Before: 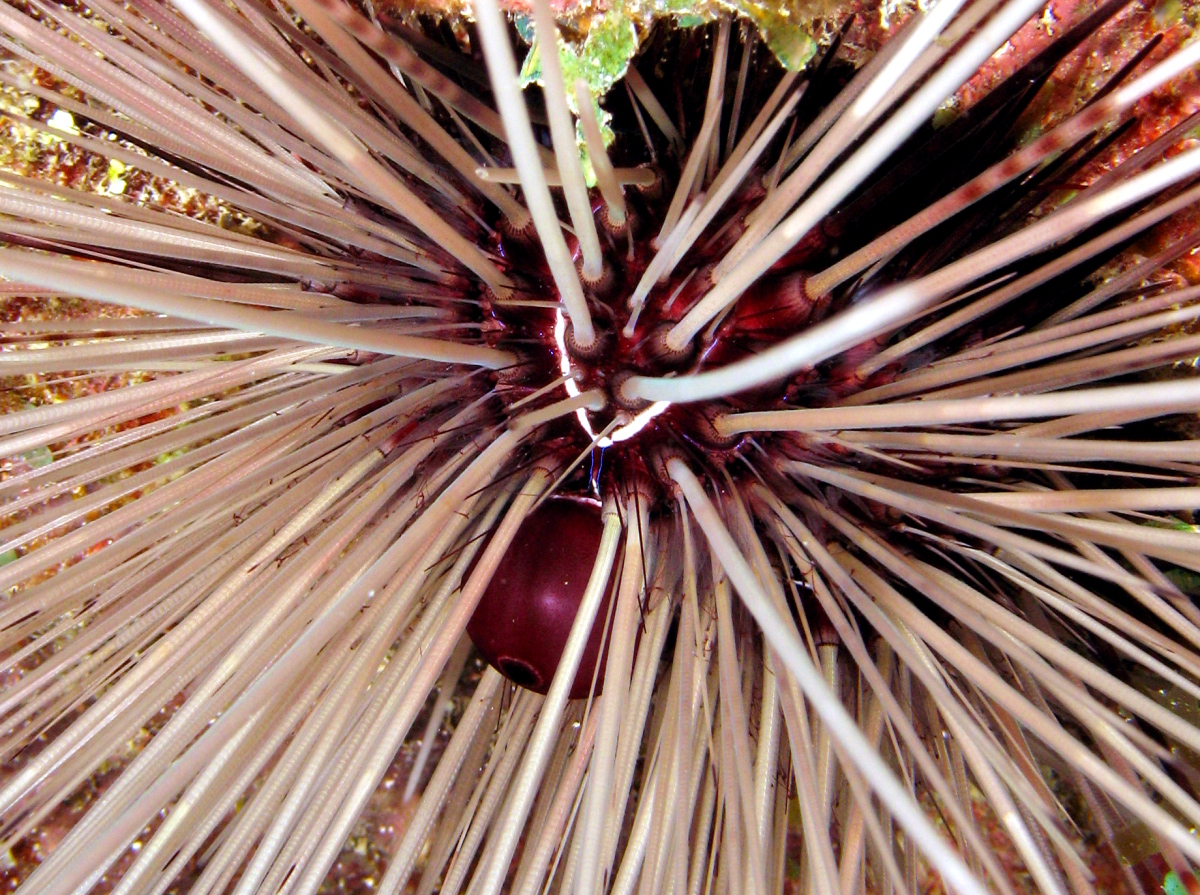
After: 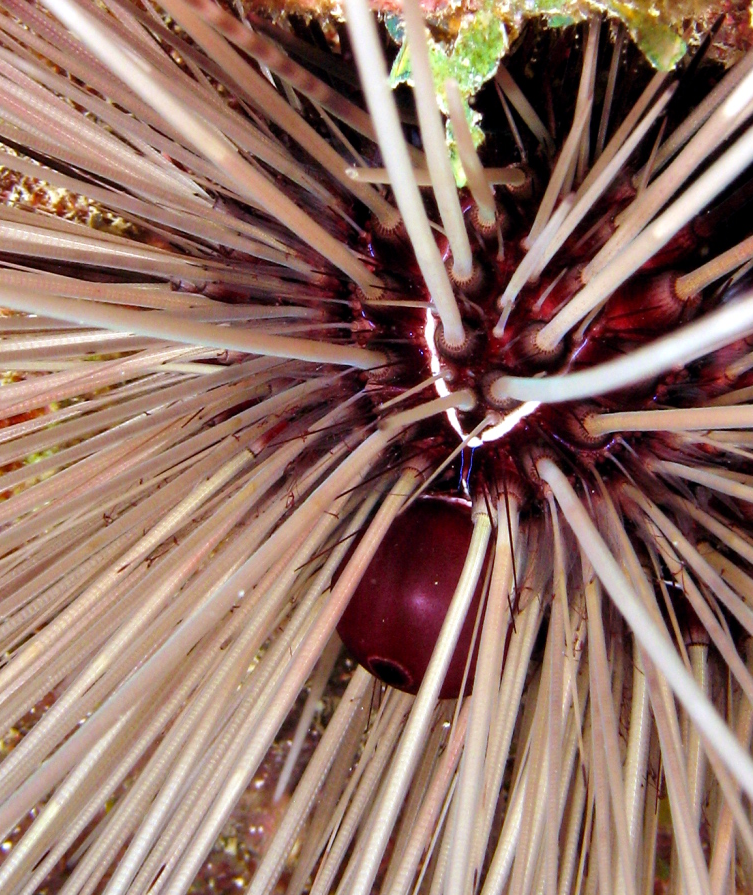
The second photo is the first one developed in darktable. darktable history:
crop: left 10.88%, right 26.33%
shadows and highlights: shadows 22.14, highlights -49.02, highlights color adjustment 78.43%, soften with gaussian
